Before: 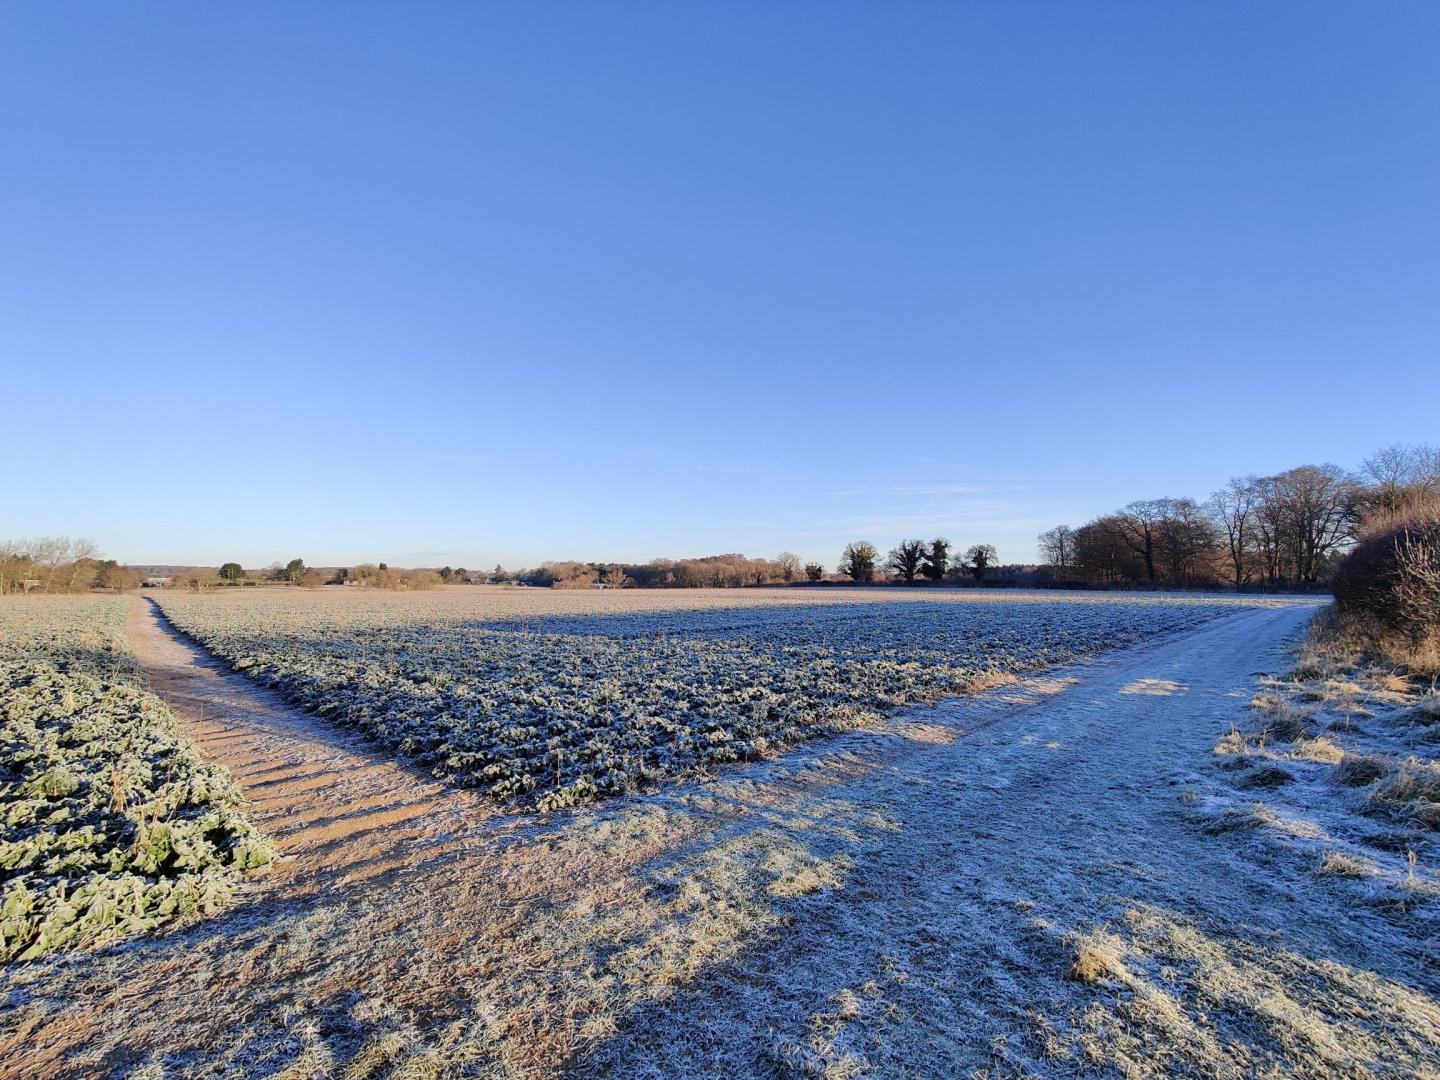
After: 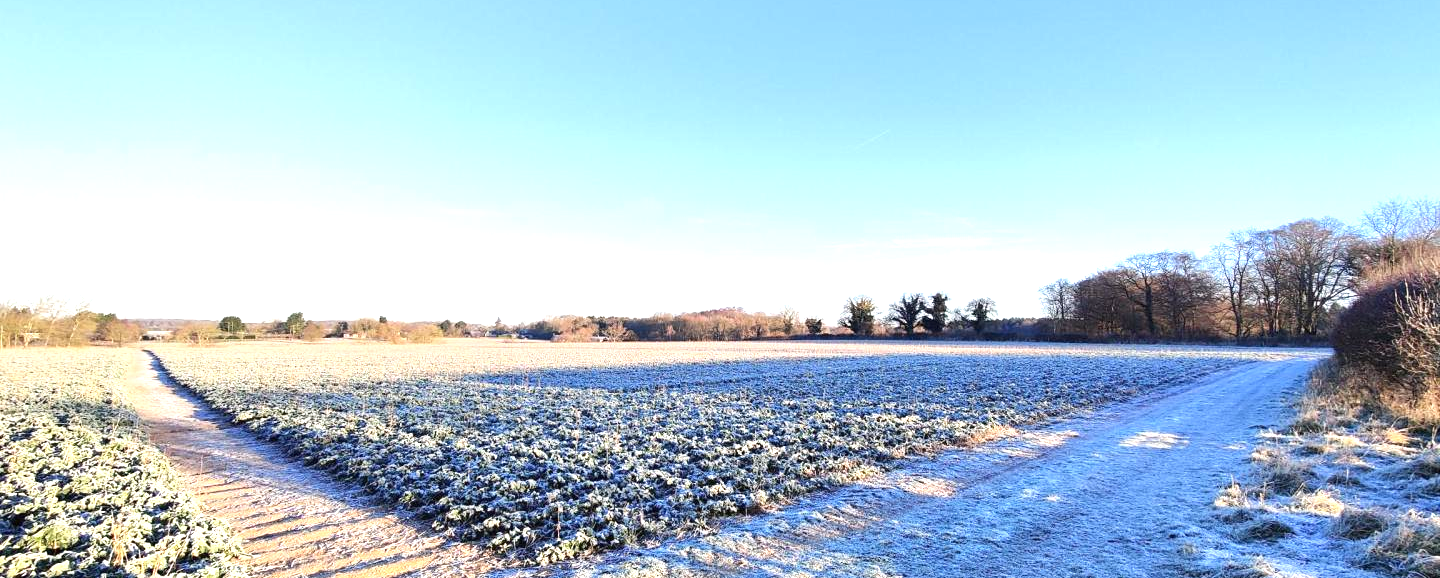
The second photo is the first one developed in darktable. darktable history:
exposure: black level correction 0, exposure 1.2 EV, compensate exposure bias true, compensate highlight preservation false
crop and rotate: top 23.043%, bottom 23.437%
